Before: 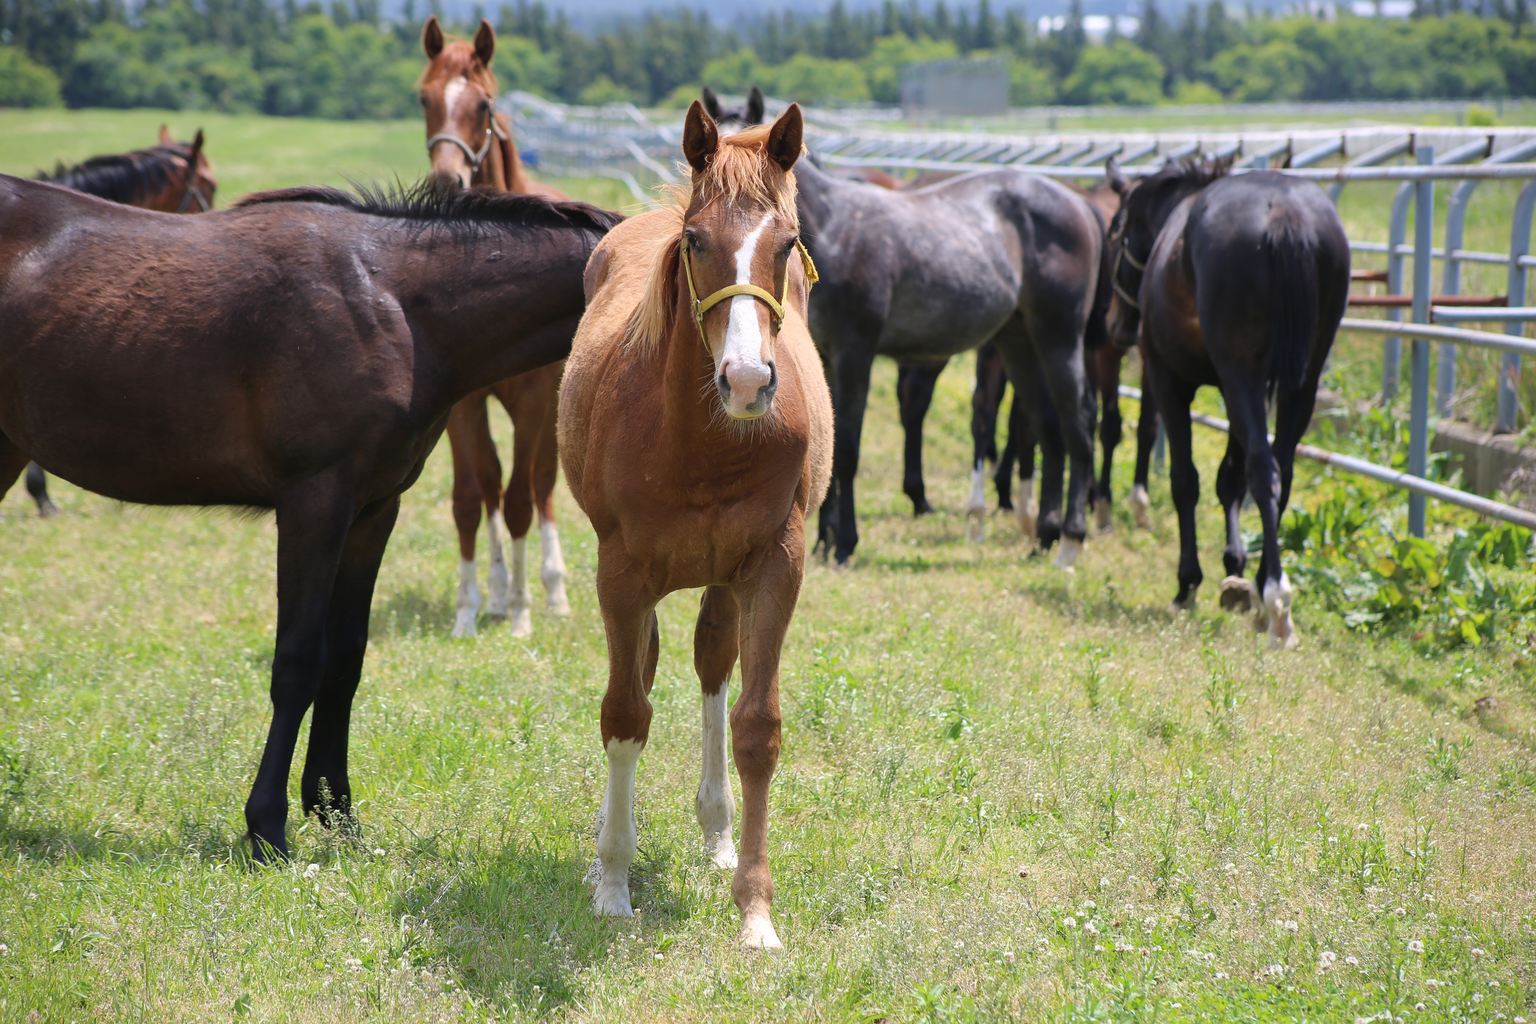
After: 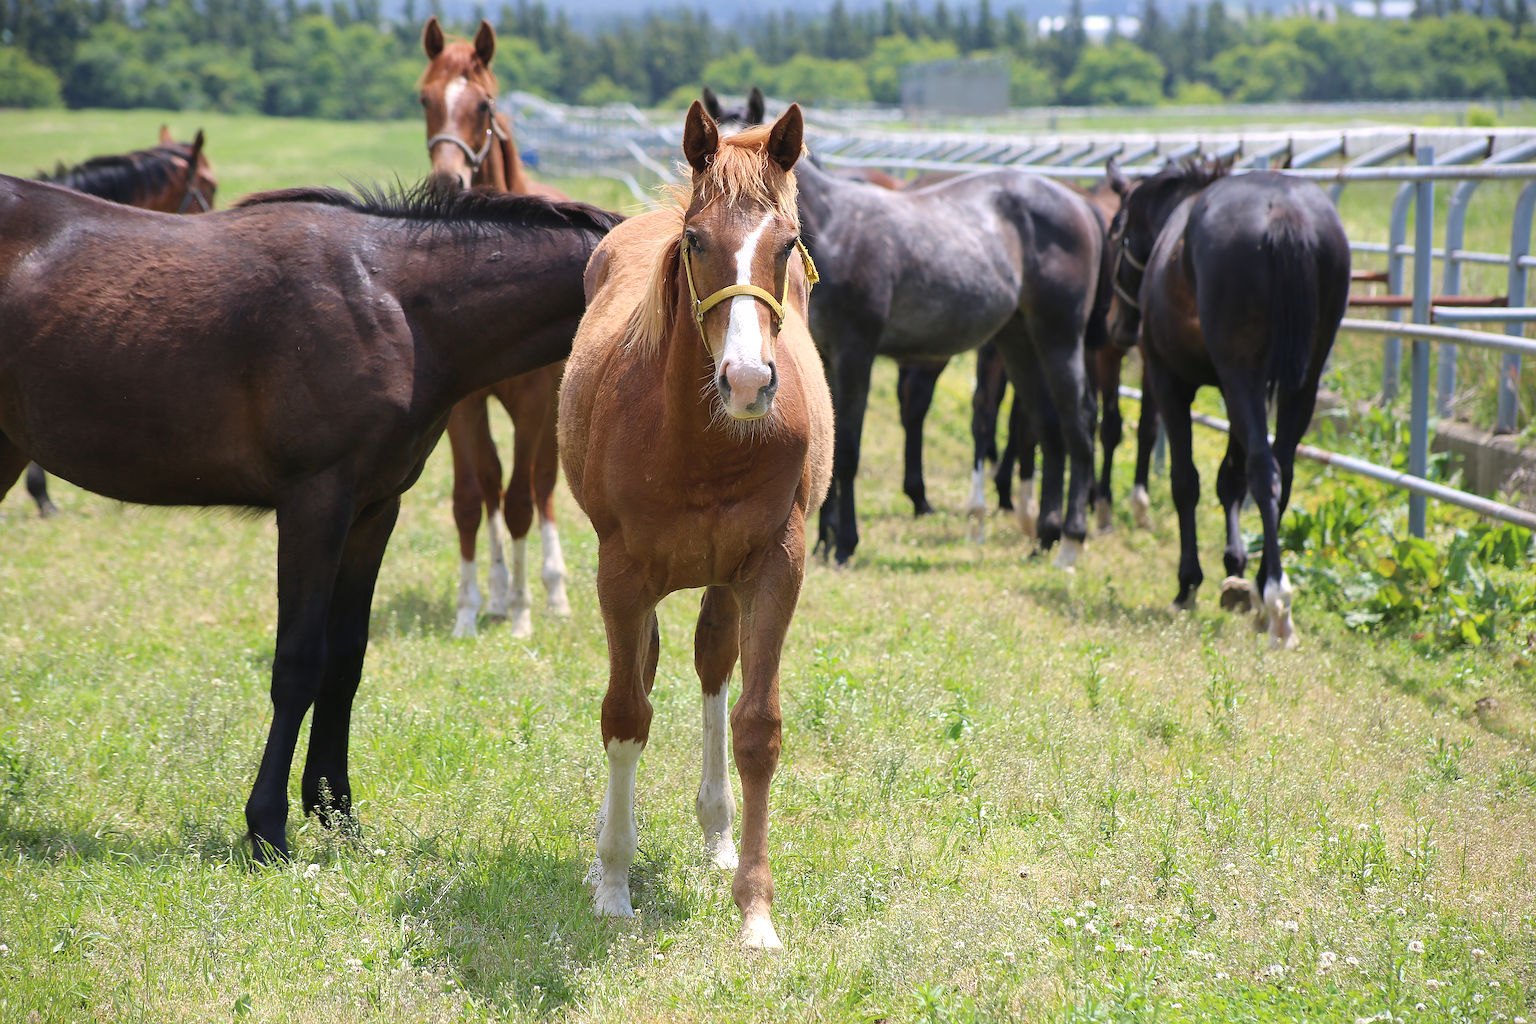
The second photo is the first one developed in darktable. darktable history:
sharpen: radius 1.421, amount 1.265, threshold 0.731
exposure: exposure 0.151 EV, compensate highlight preservation false
